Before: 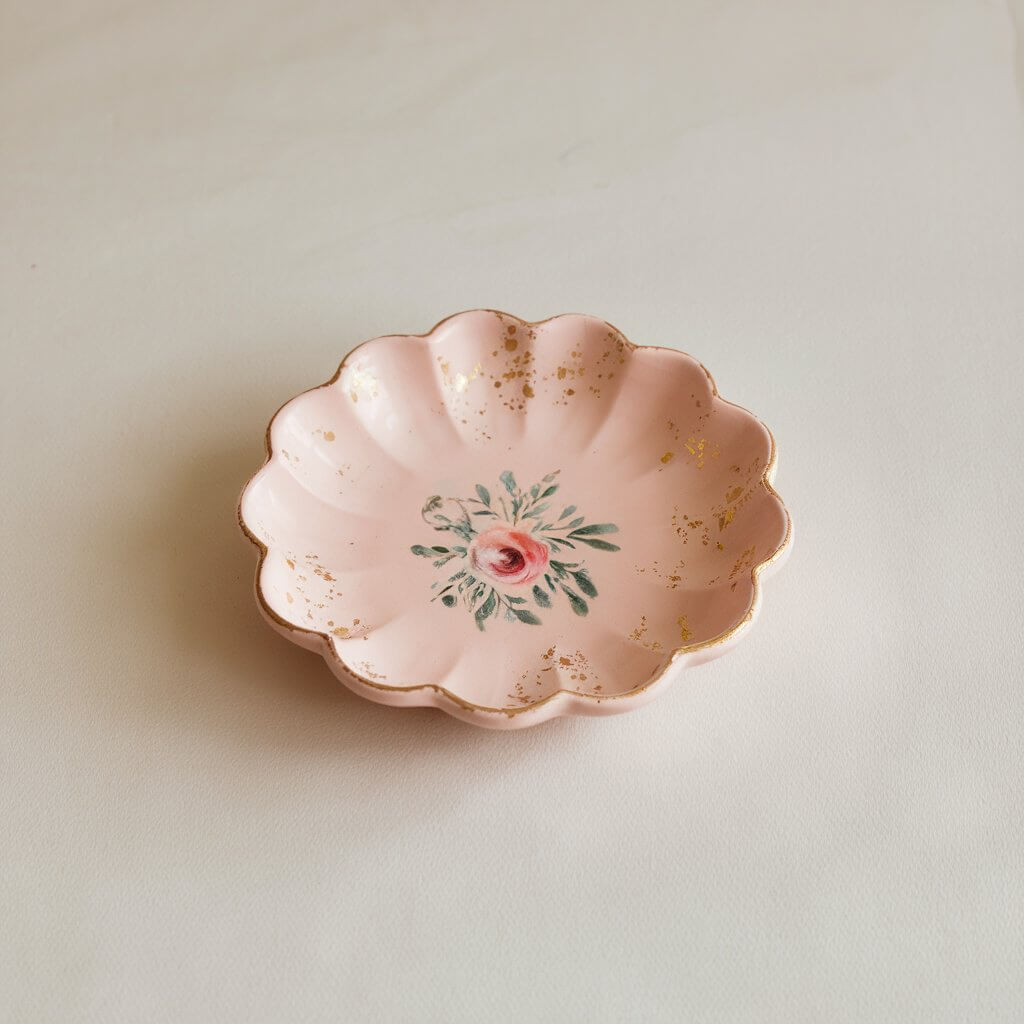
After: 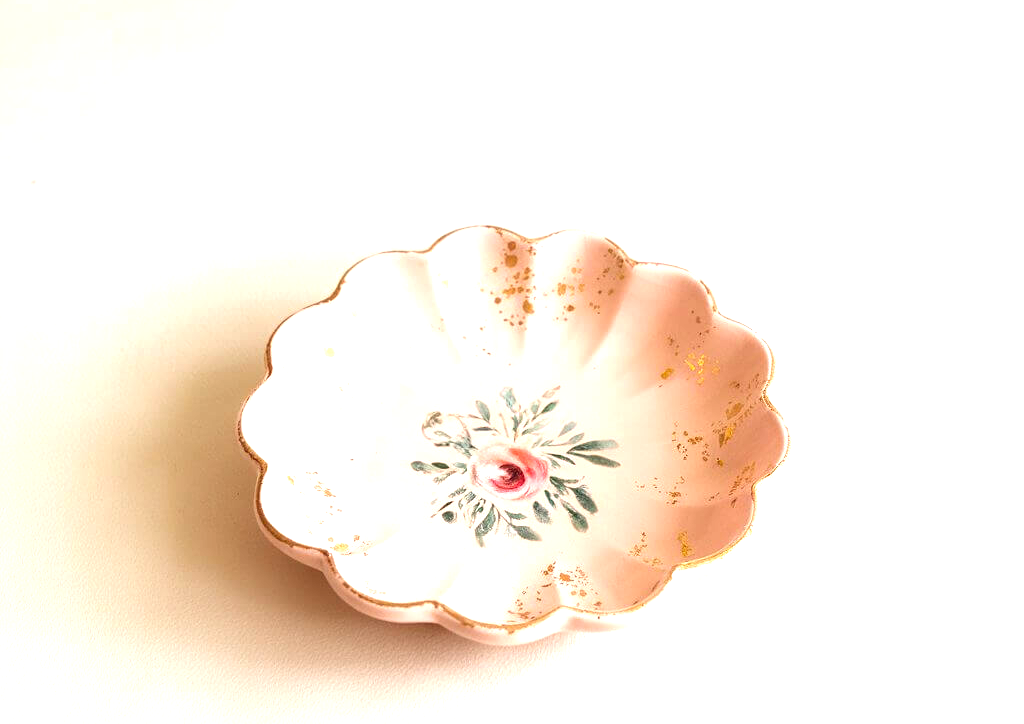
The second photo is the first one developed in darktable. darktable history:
levels: levels [0, 0.352, 0.703]
crop and rotate: top 8.293%, bottom 20.996%
